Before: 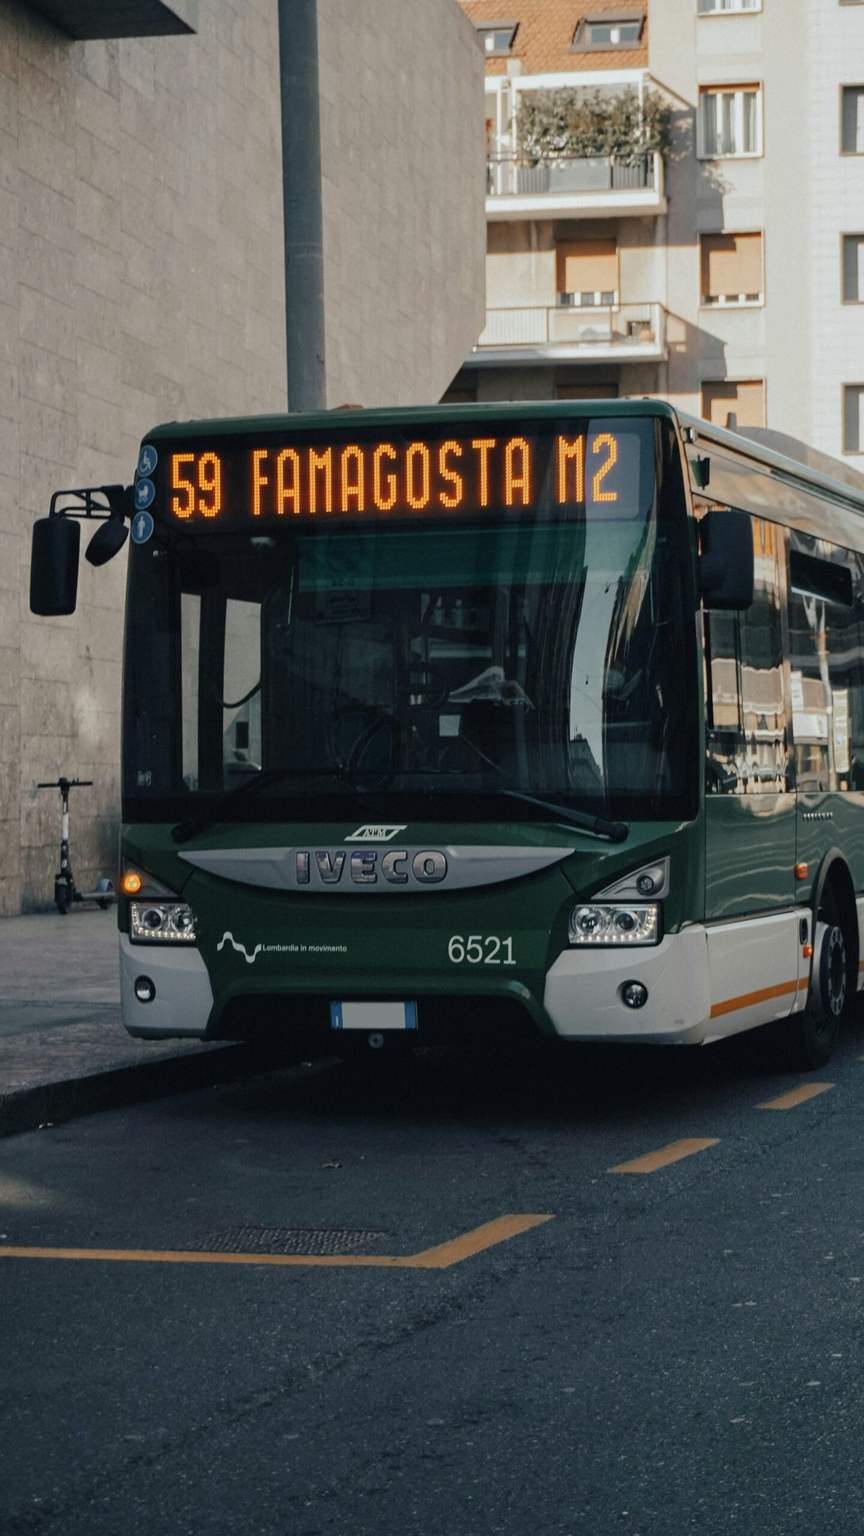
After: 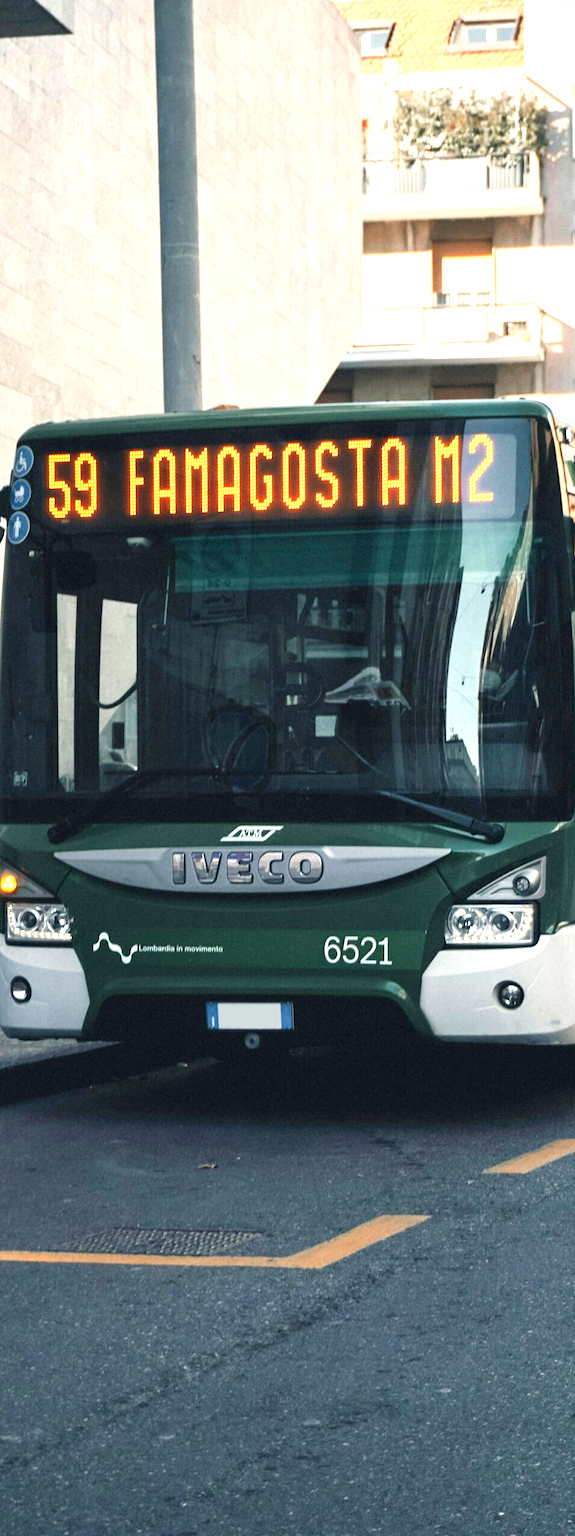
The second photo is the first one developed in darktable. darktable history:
crop and rotate: left 14.436%, right 18.898%
exposure: black level correction 0.001, exposure 1.719 EV, compensate exposure bias true, compensate highlight preservation false
